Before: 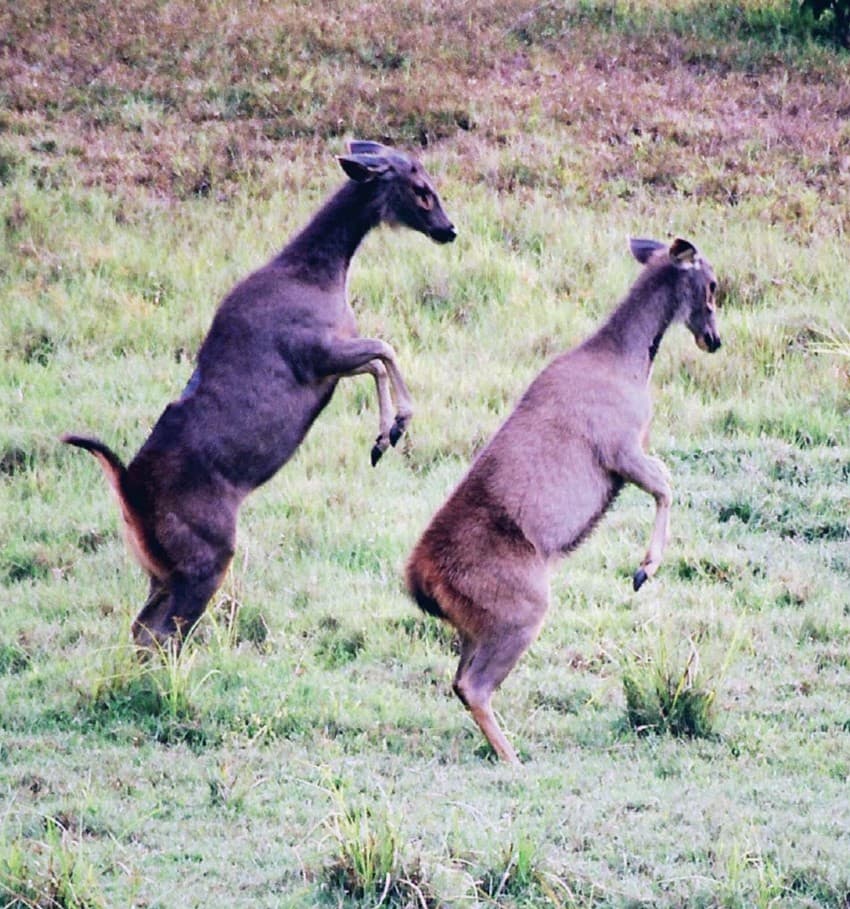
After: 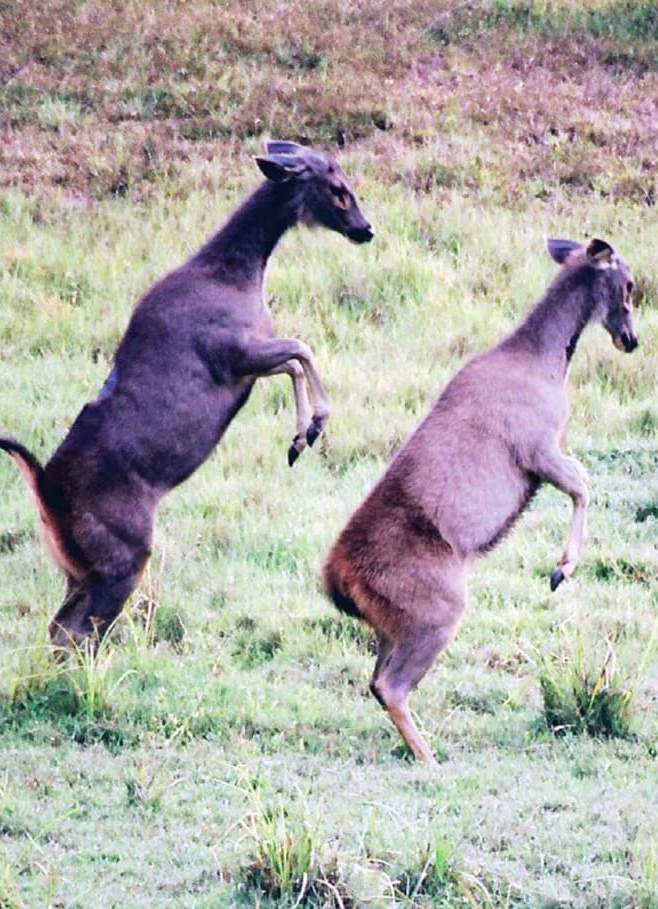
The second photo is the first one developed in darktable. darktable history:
exposure: exposure 0.191 EV, compensate highlight preservation false
crop: left 9.88%, right 12.664%
